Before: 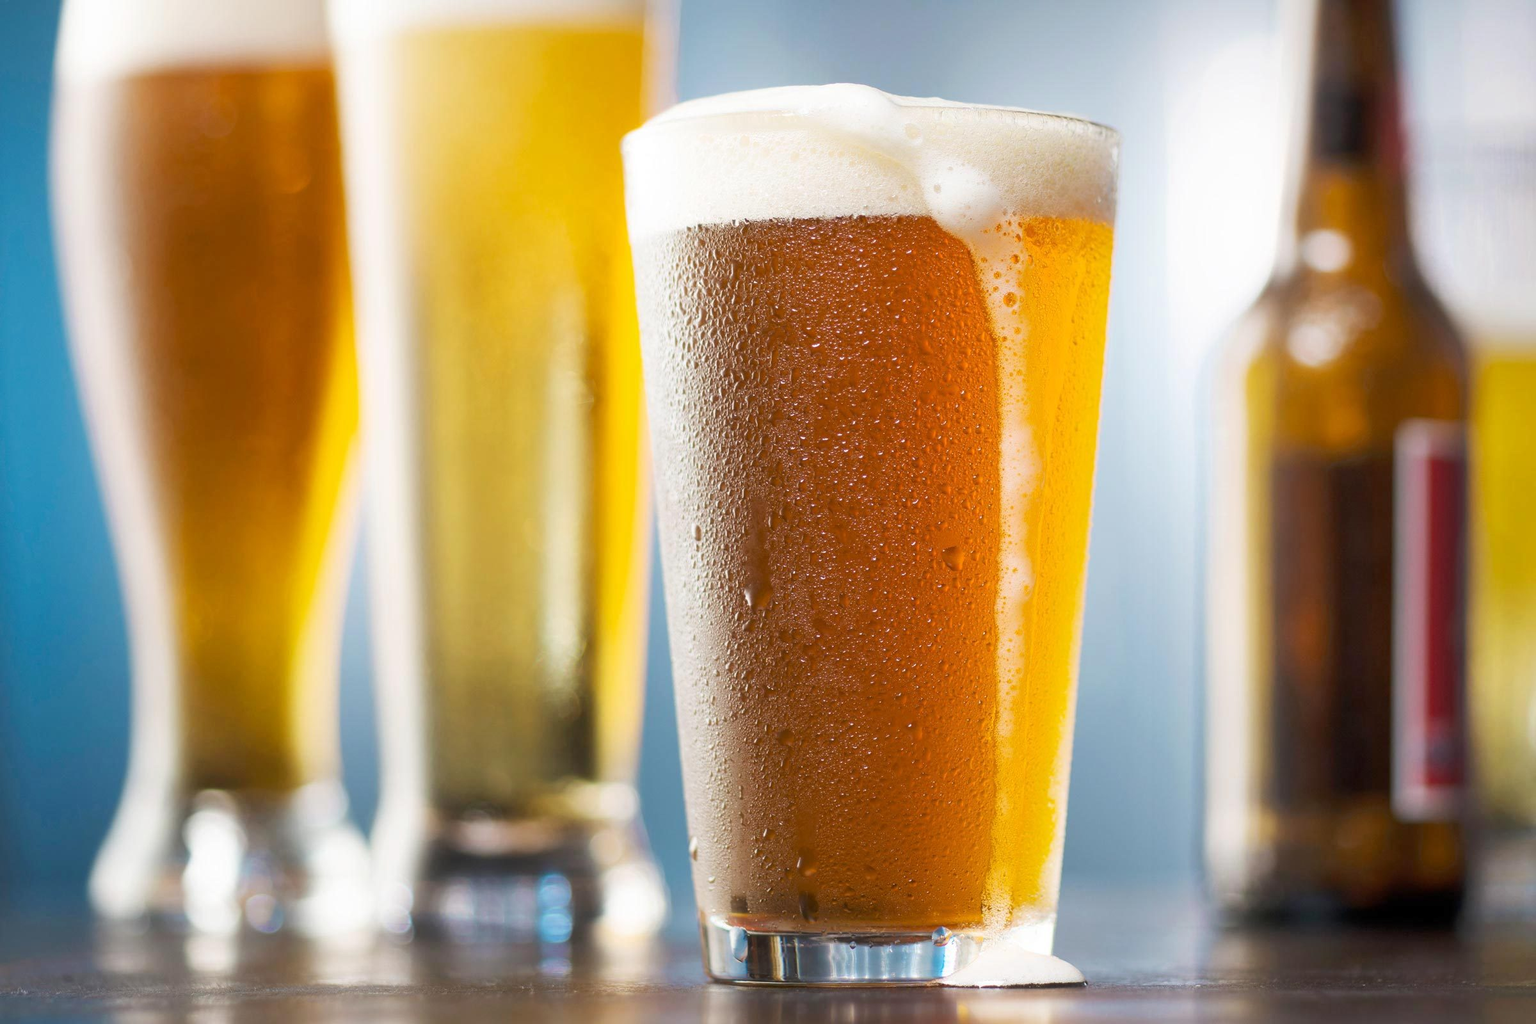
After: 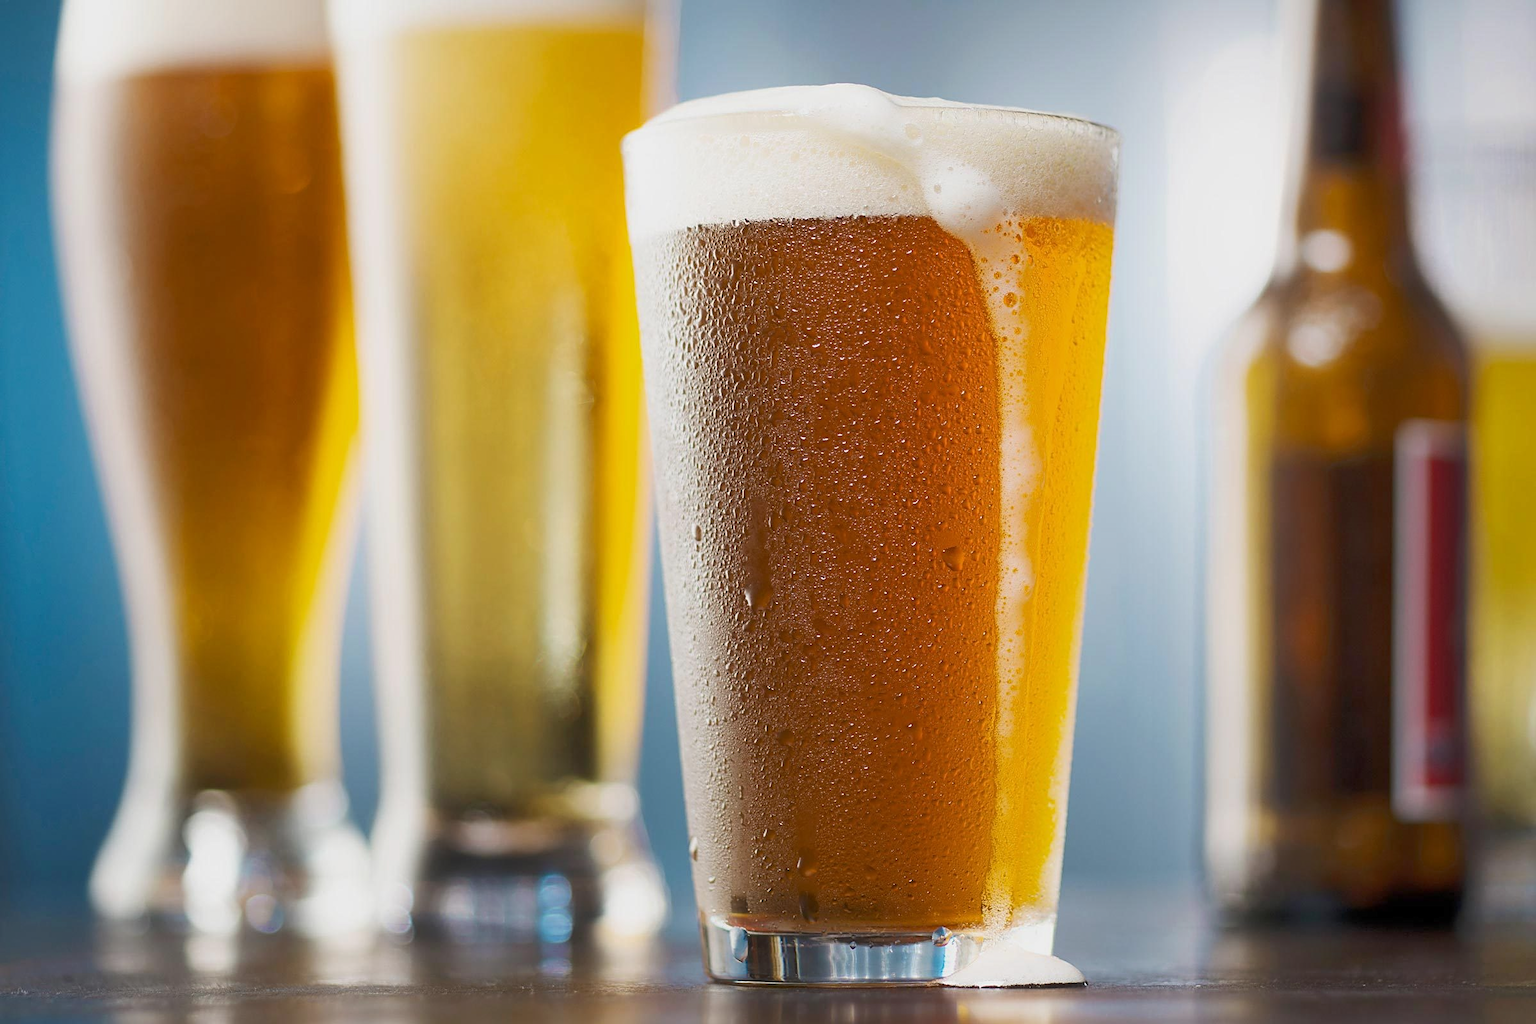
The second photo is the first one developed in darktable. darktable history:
sharpen: on, module defaults
tone equalizer: -8 EV 0.213 EV, -7 EV 0.404 EV, -6 EV 0.432 EV, -5 EV 0.278 EV, -3 EV -0.258 EV, -2 EV -0.408 EV, -1 EV -0.43 EV, +0 EV -0.242 EV
